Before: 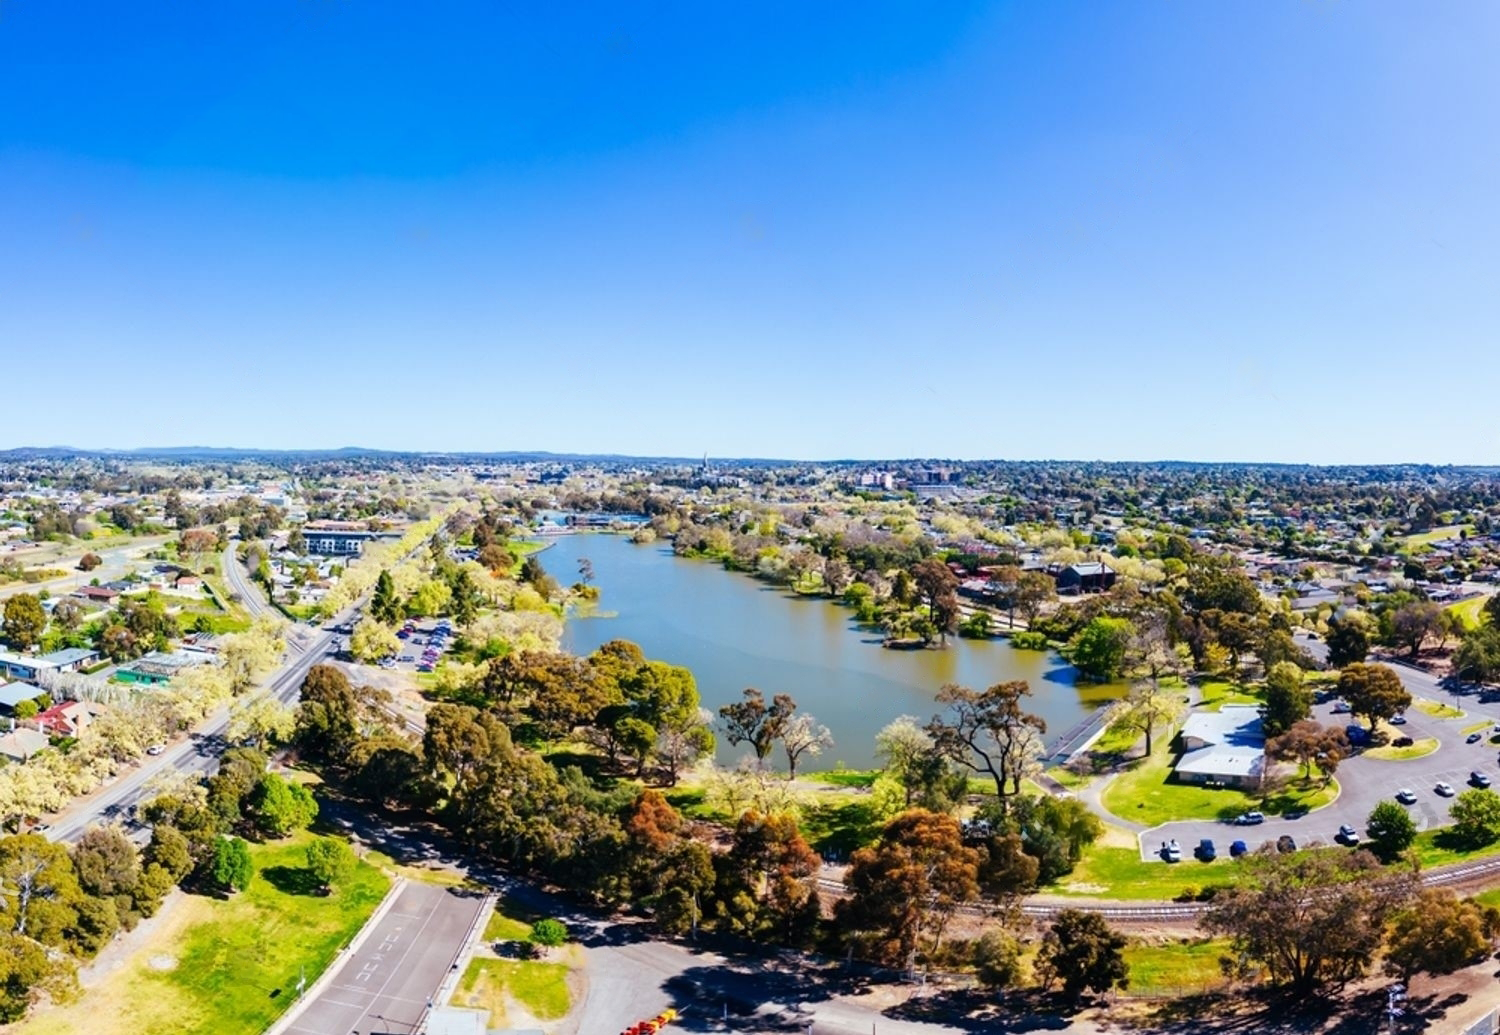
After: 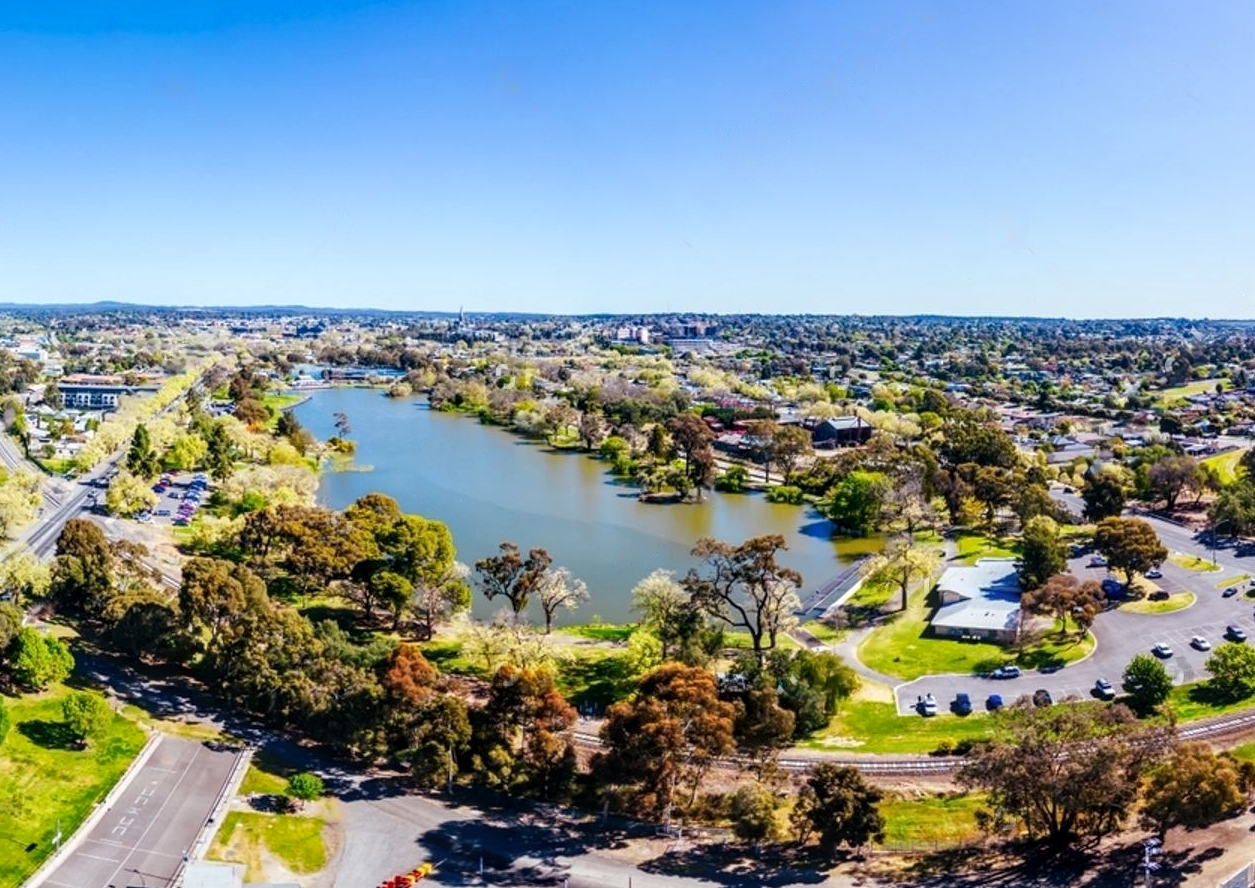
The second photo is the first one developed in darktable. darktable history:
crop: left 16.308%, top 14.193%
local contrast: on, module defaults
